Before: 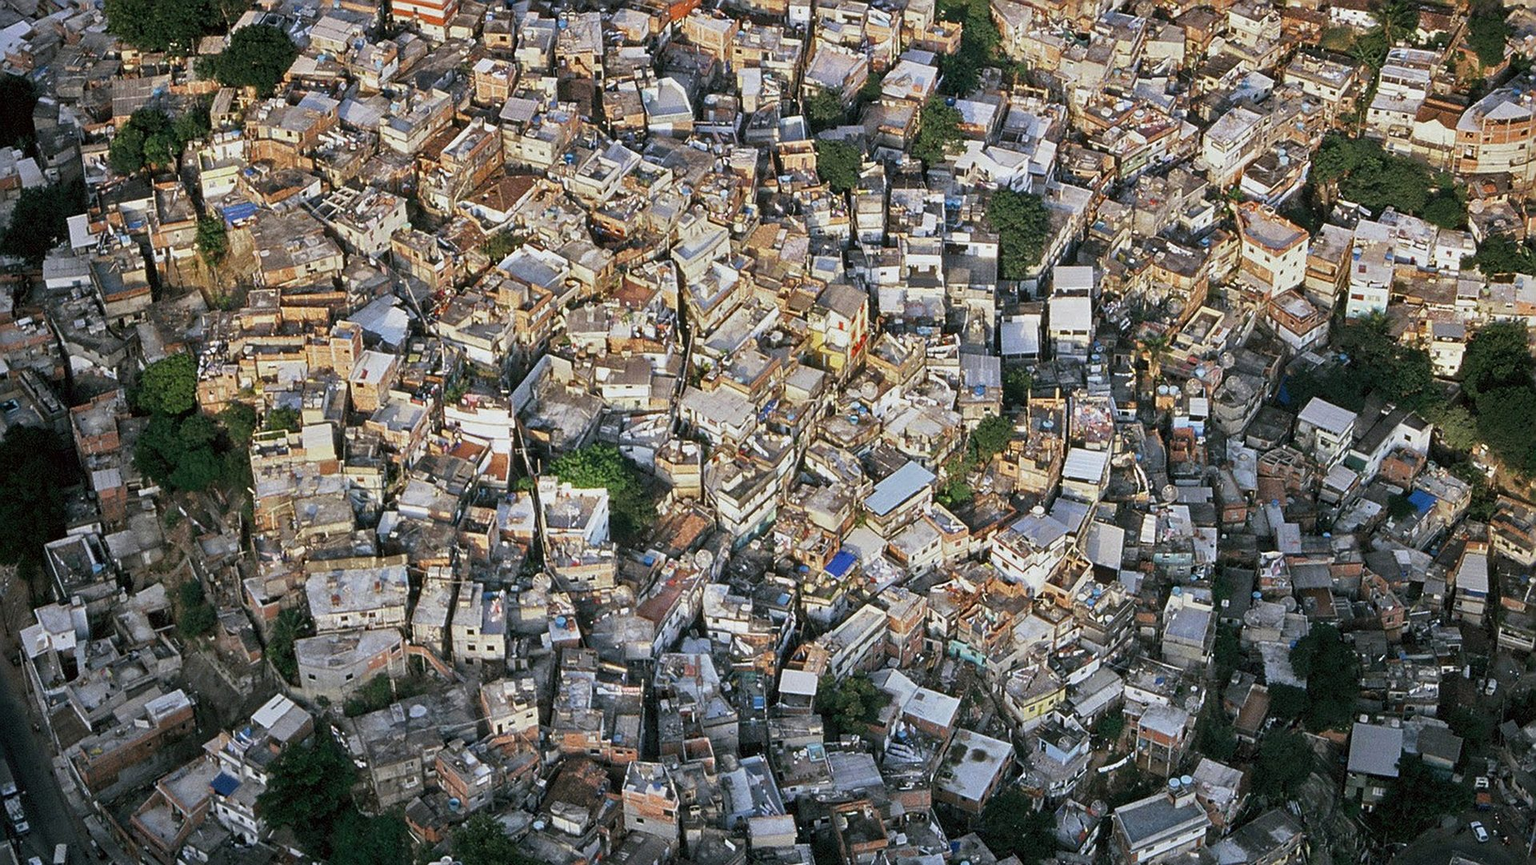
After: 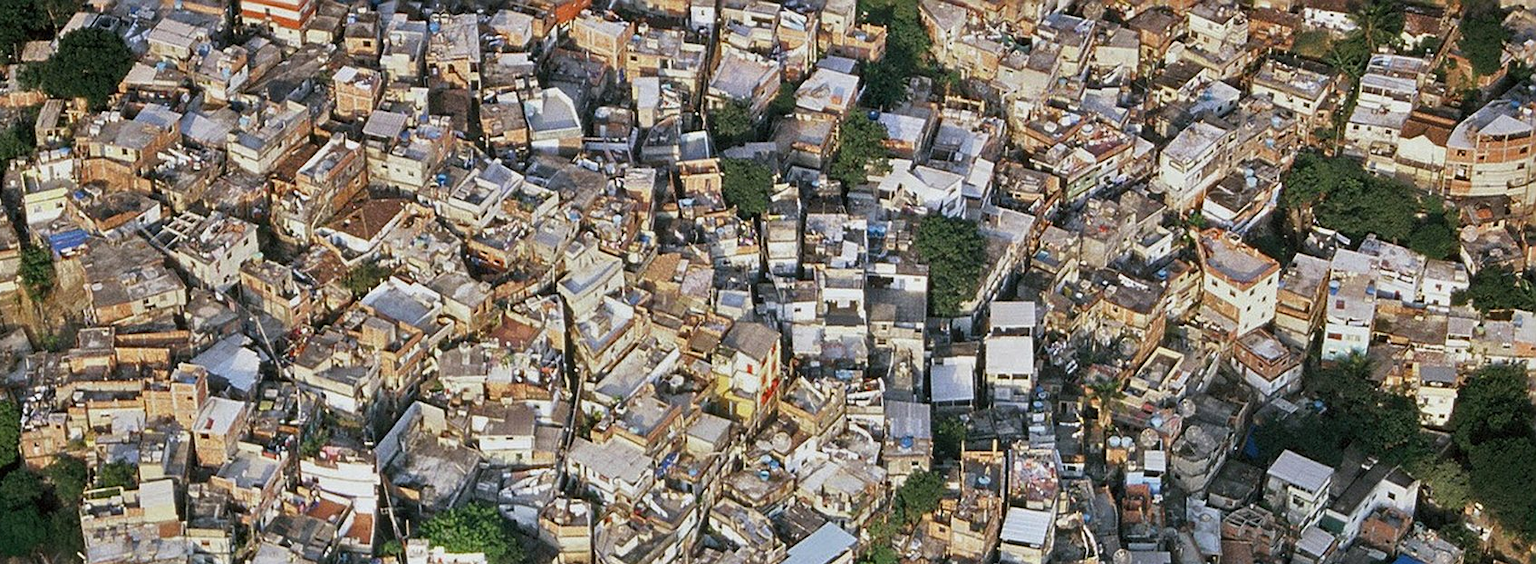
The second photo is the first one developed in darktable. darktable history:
crop and rotate: left 11.693%, bottom 42.305%
